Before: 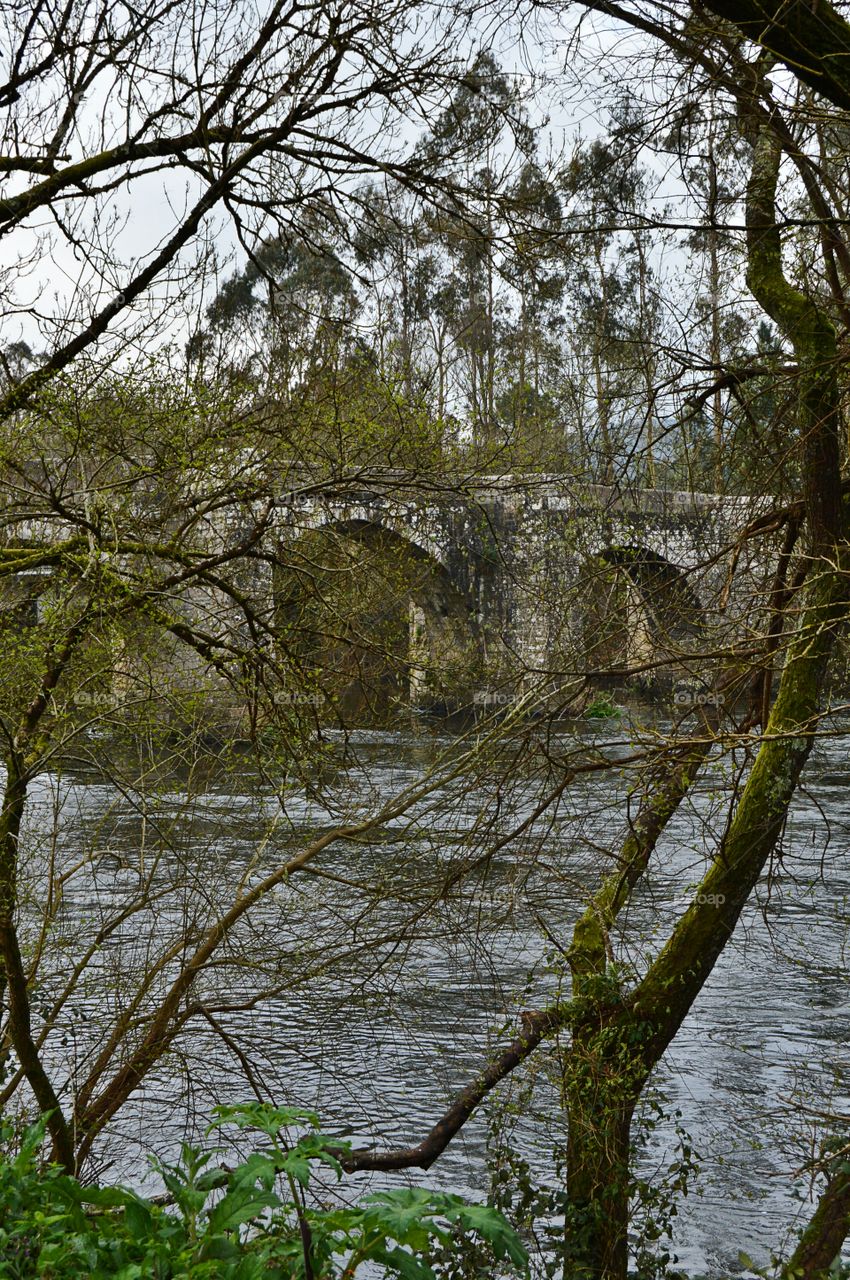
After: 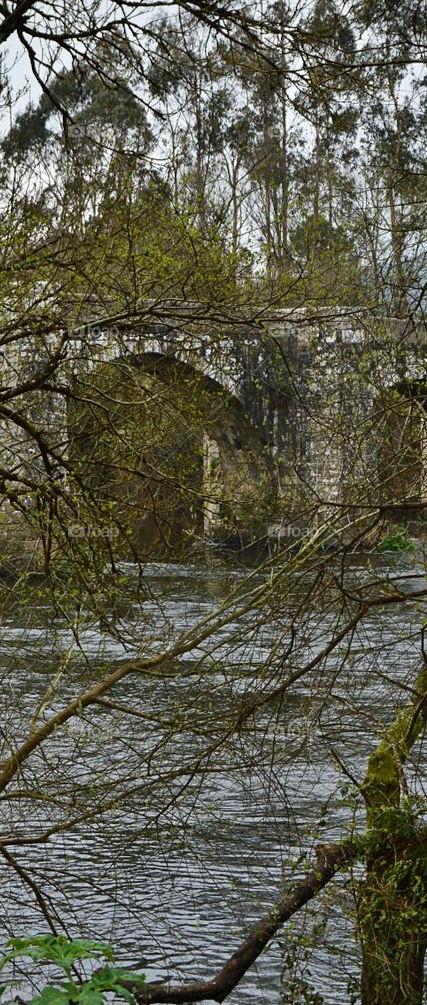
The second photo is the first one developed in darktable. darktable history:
crop and rotate: angle 0.024°, left 24.251%, top 13.068%, right 25.409%, bottom 8.319%
vignetting: fall-off start 91.31%, dithering 8-bit output
